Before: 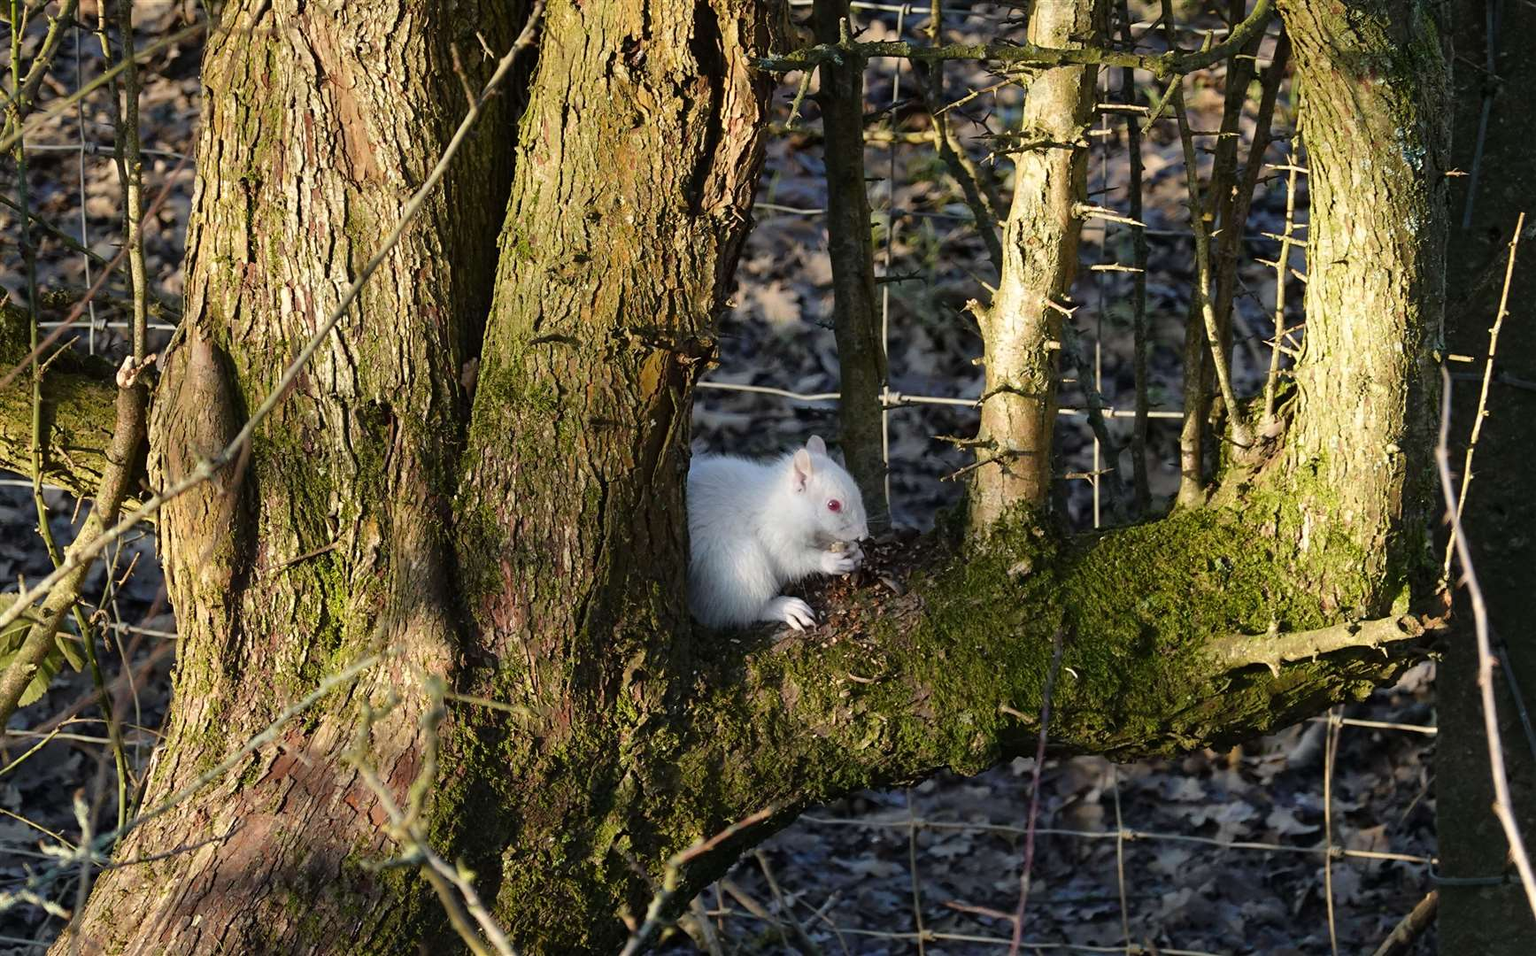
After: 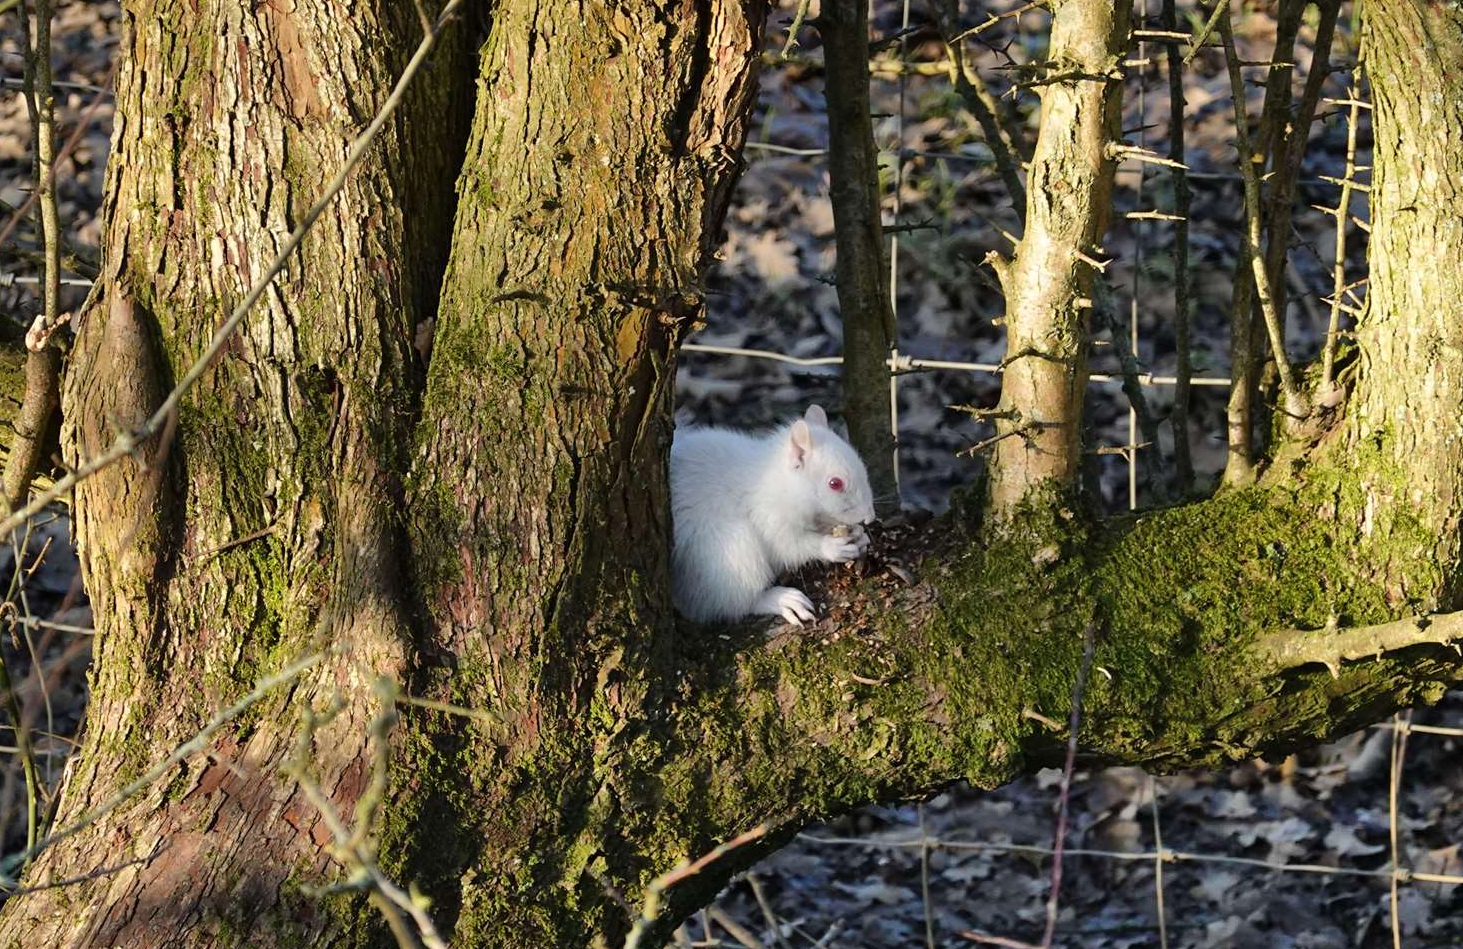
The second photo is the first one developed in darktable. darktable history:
crop: left 6.118%, top 8.057%, right 9.547%, bottom 4.04%
shadows and highlights: highlights color adjustment 0.345%, low approximation 0.01, soften with gaussian
